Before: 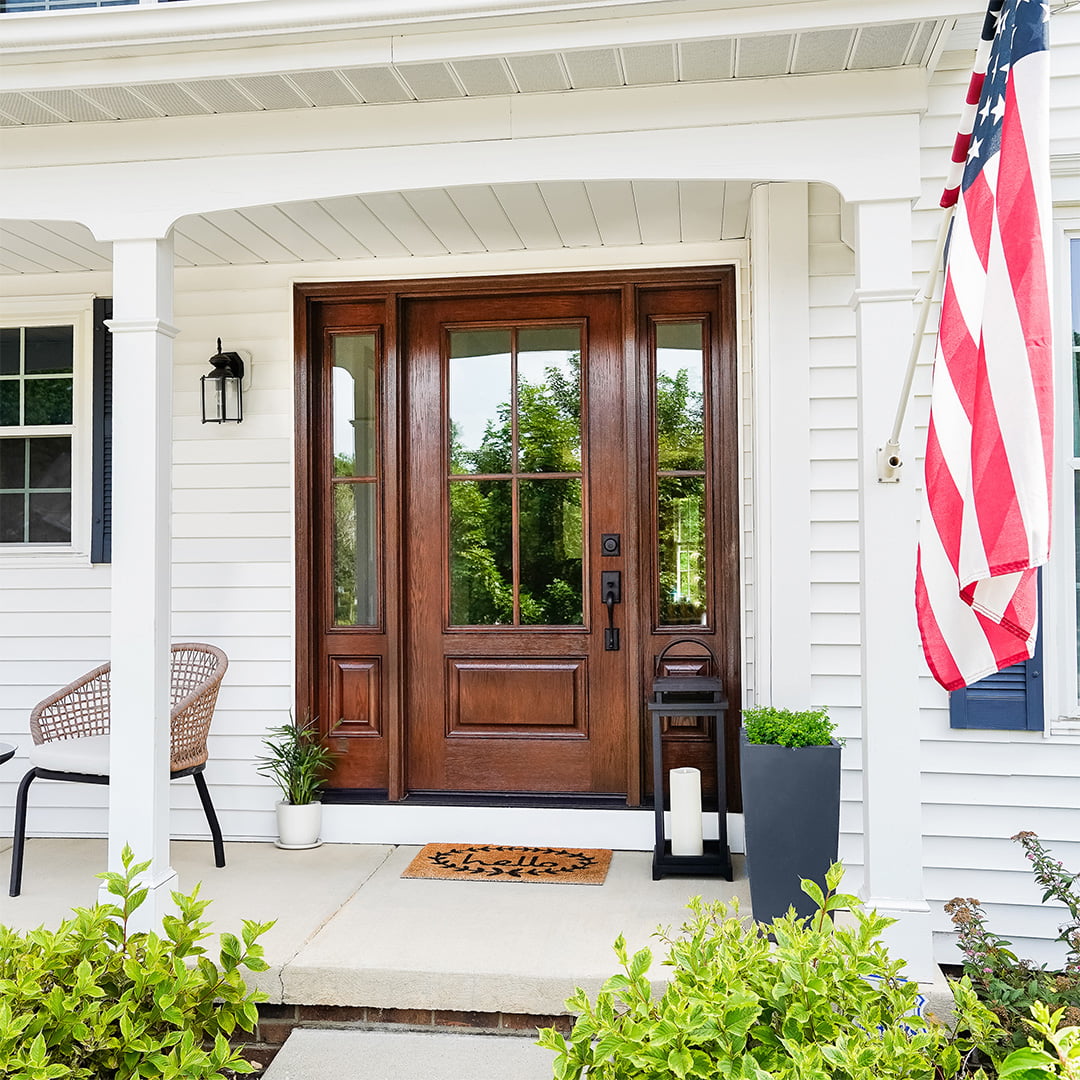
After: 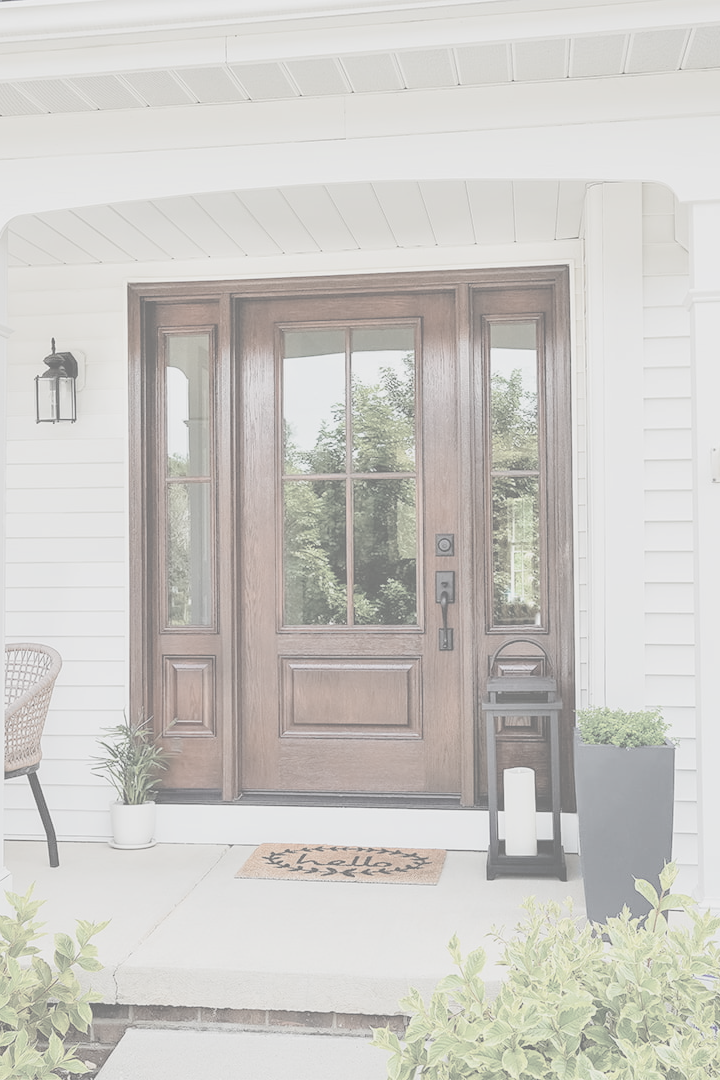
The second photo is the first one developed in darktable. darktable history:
contrast brightness saturation: contrast -0.32, brightness 0.75, saturation -0.78
tone equalizer: on, module defaults
crop and rotate: left 15.446%, right 17.836%
